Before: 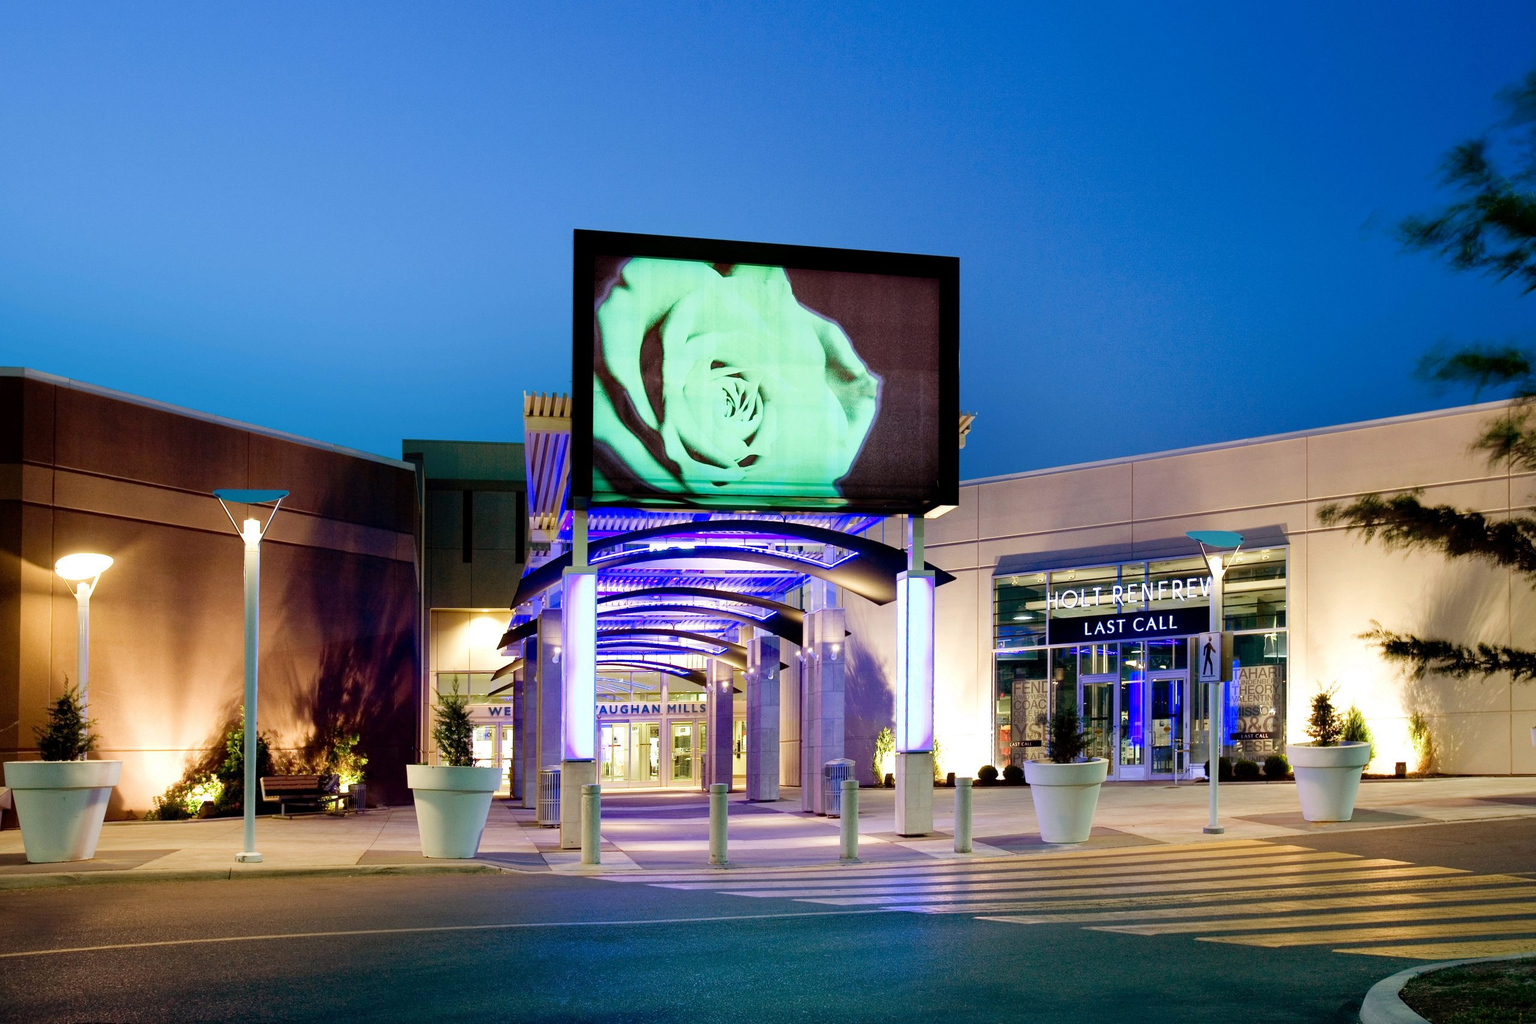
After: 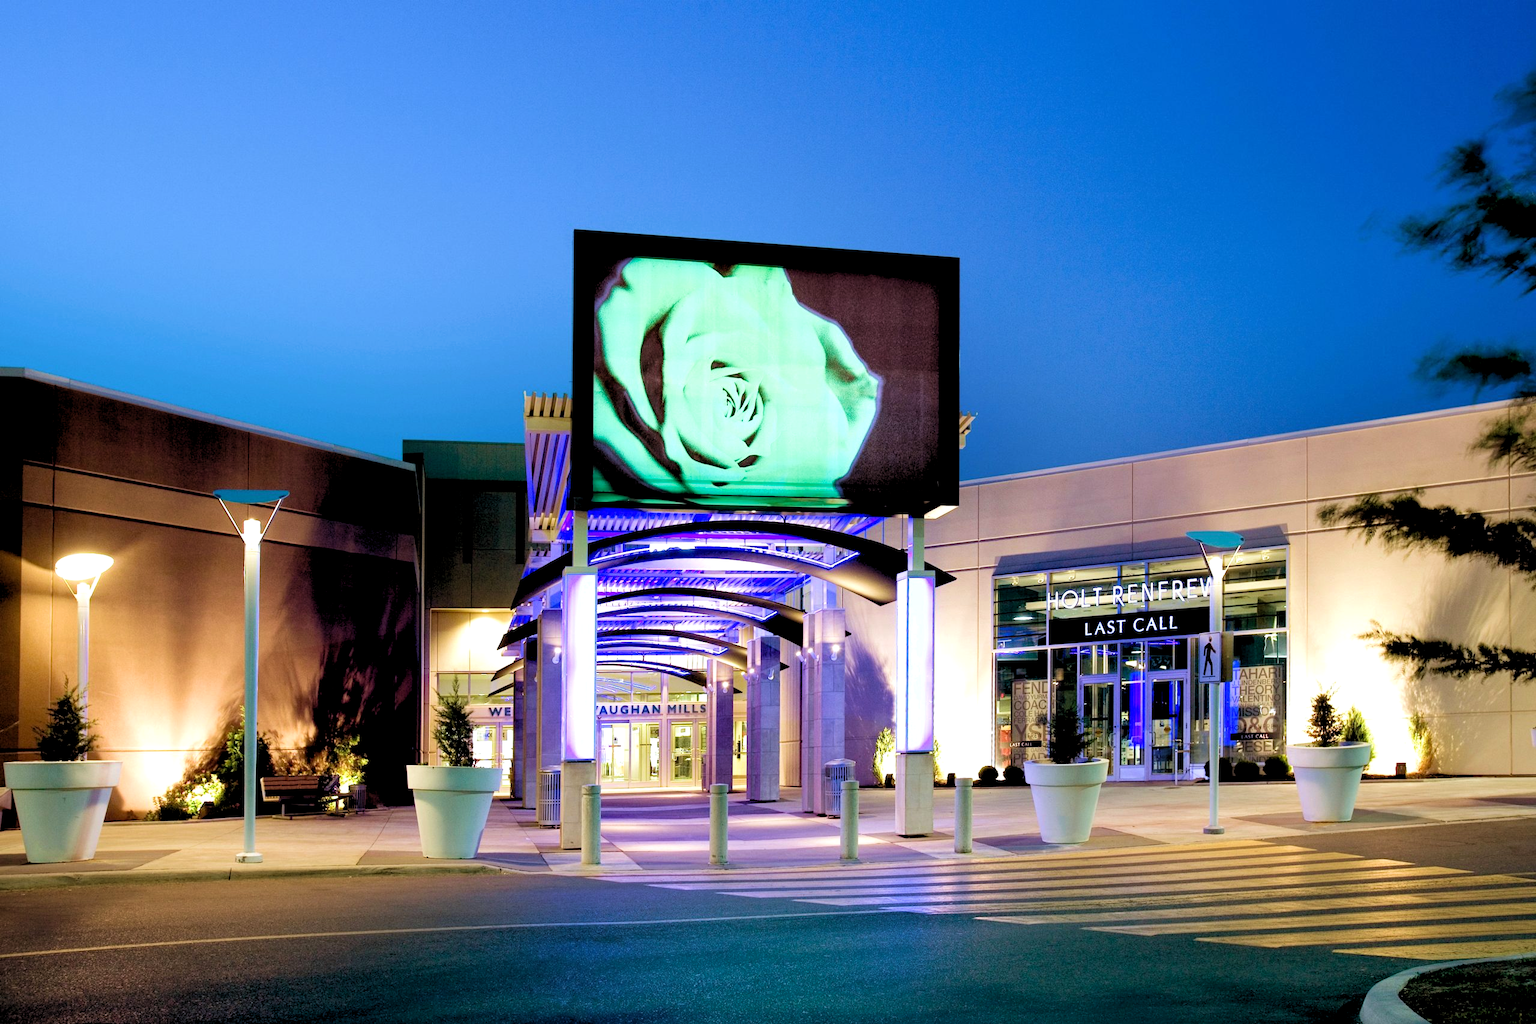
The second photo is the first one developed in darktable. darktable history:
velvia: on, module defaults
rgb levels: levels [[0.01, 0.419, 0.839], [0, 0.5, 1], [0, 0.5, 1]]
white balance: red 0.983, blue 1.036
